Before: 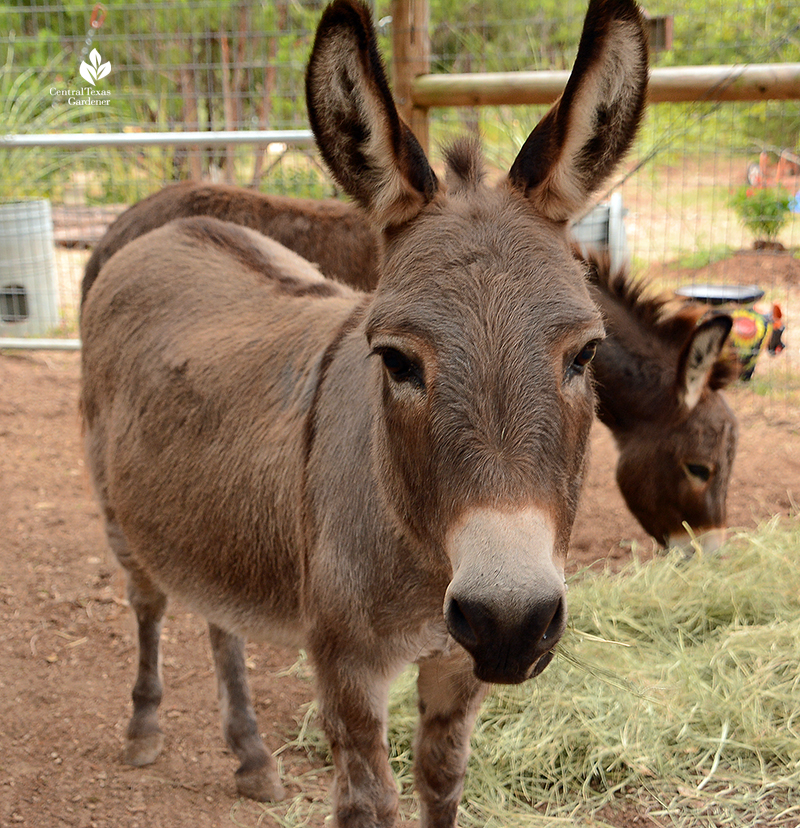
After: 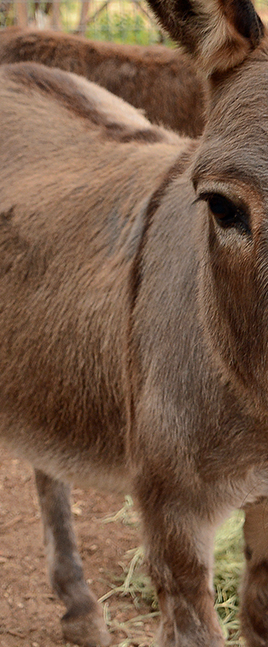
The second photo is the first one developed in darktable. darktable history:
crop and rotate: left 21.839%, top 18.765%, right 44.607%, bottom 2.981%
